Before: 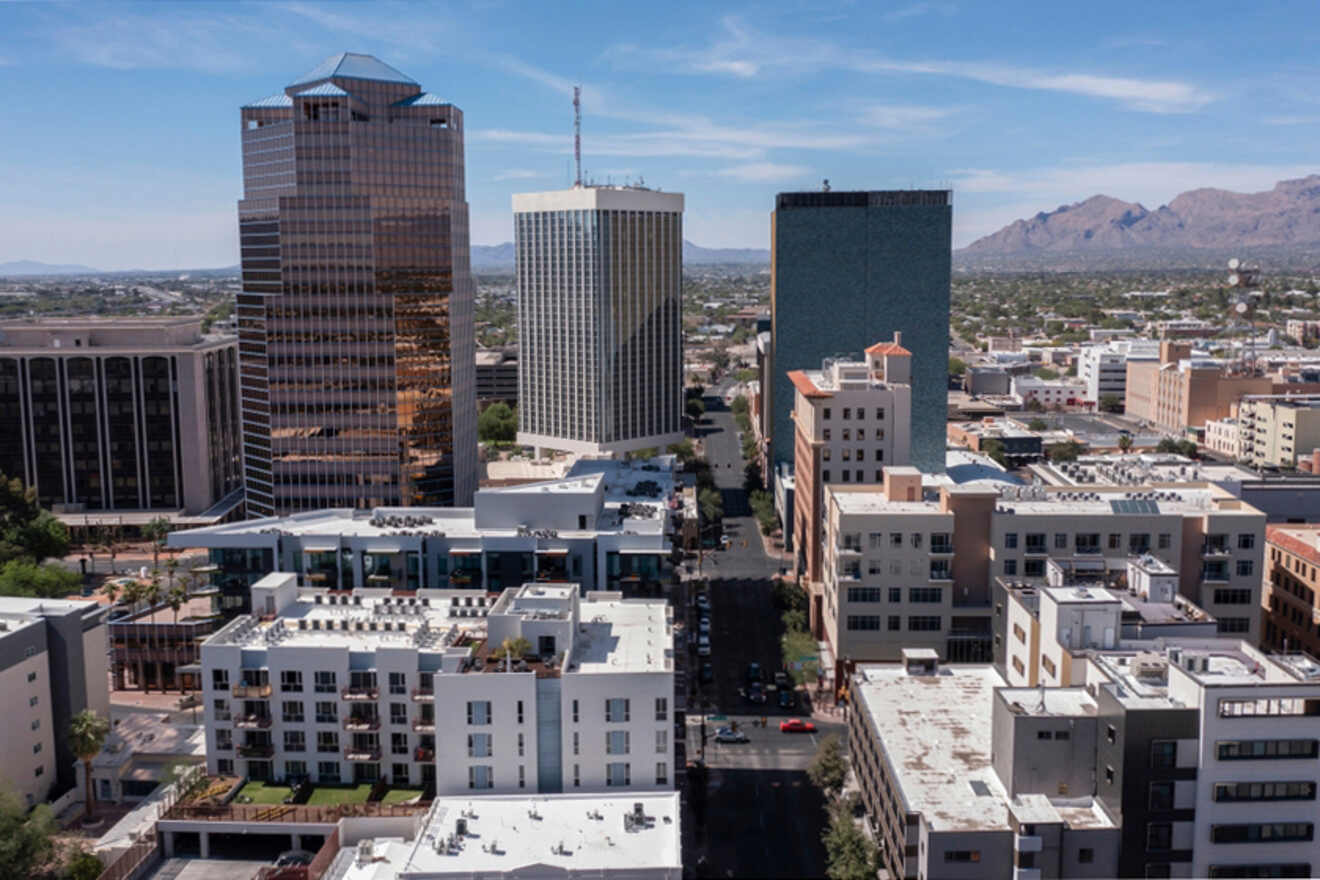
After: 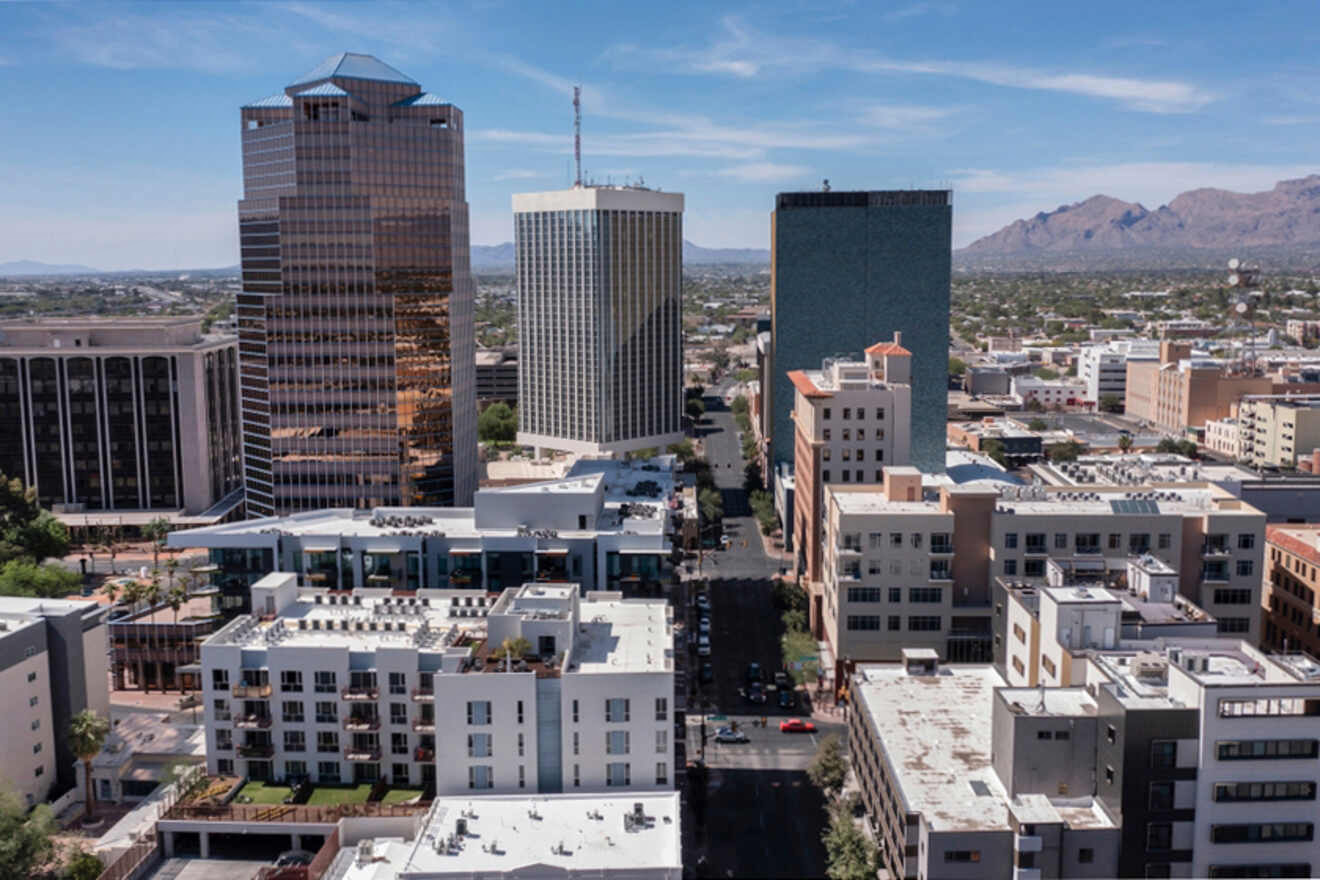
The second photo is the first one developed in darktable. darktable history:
shadows and highlights: shadows 60.83, soften with gaussian
